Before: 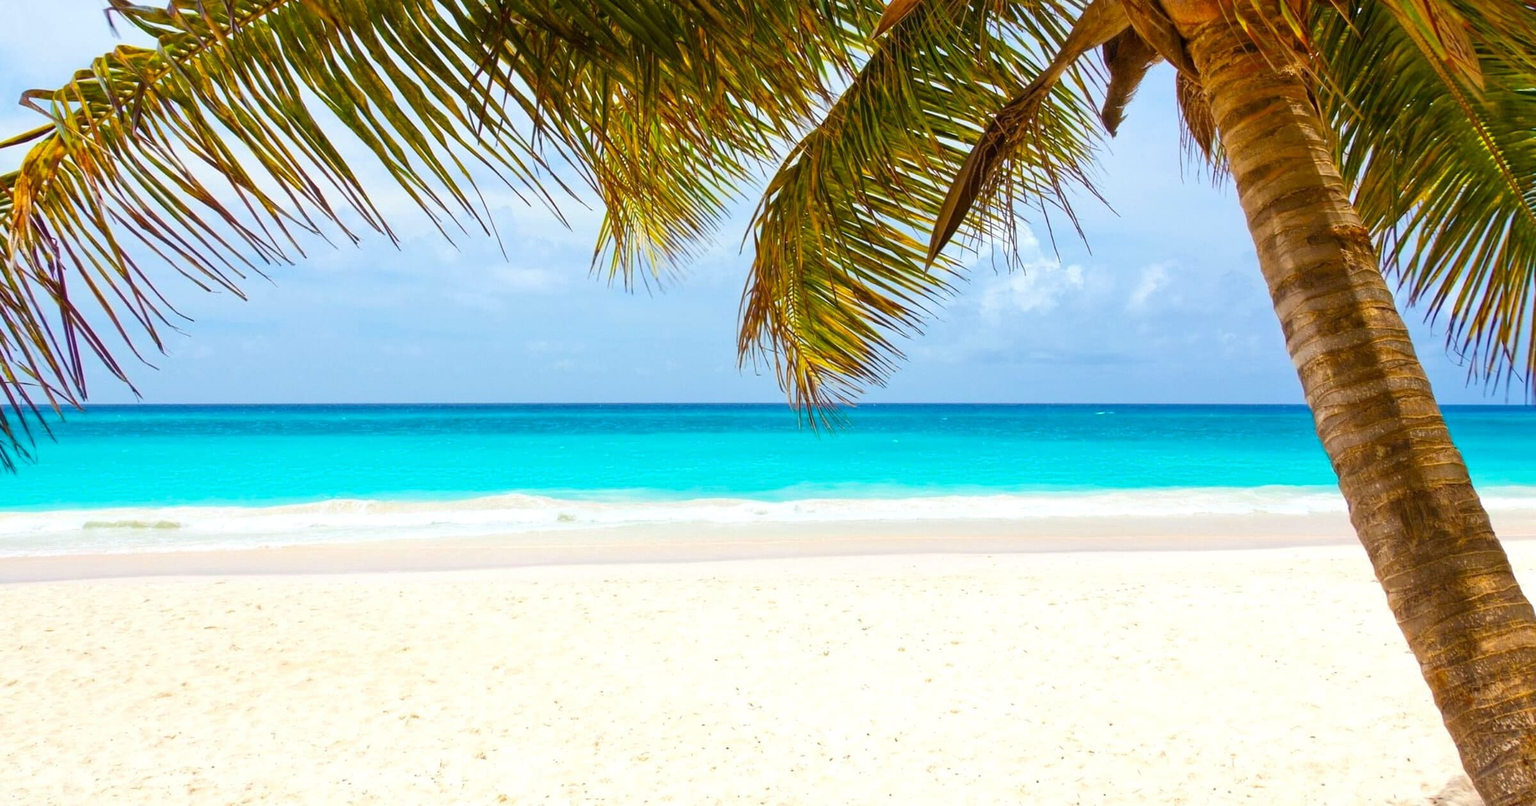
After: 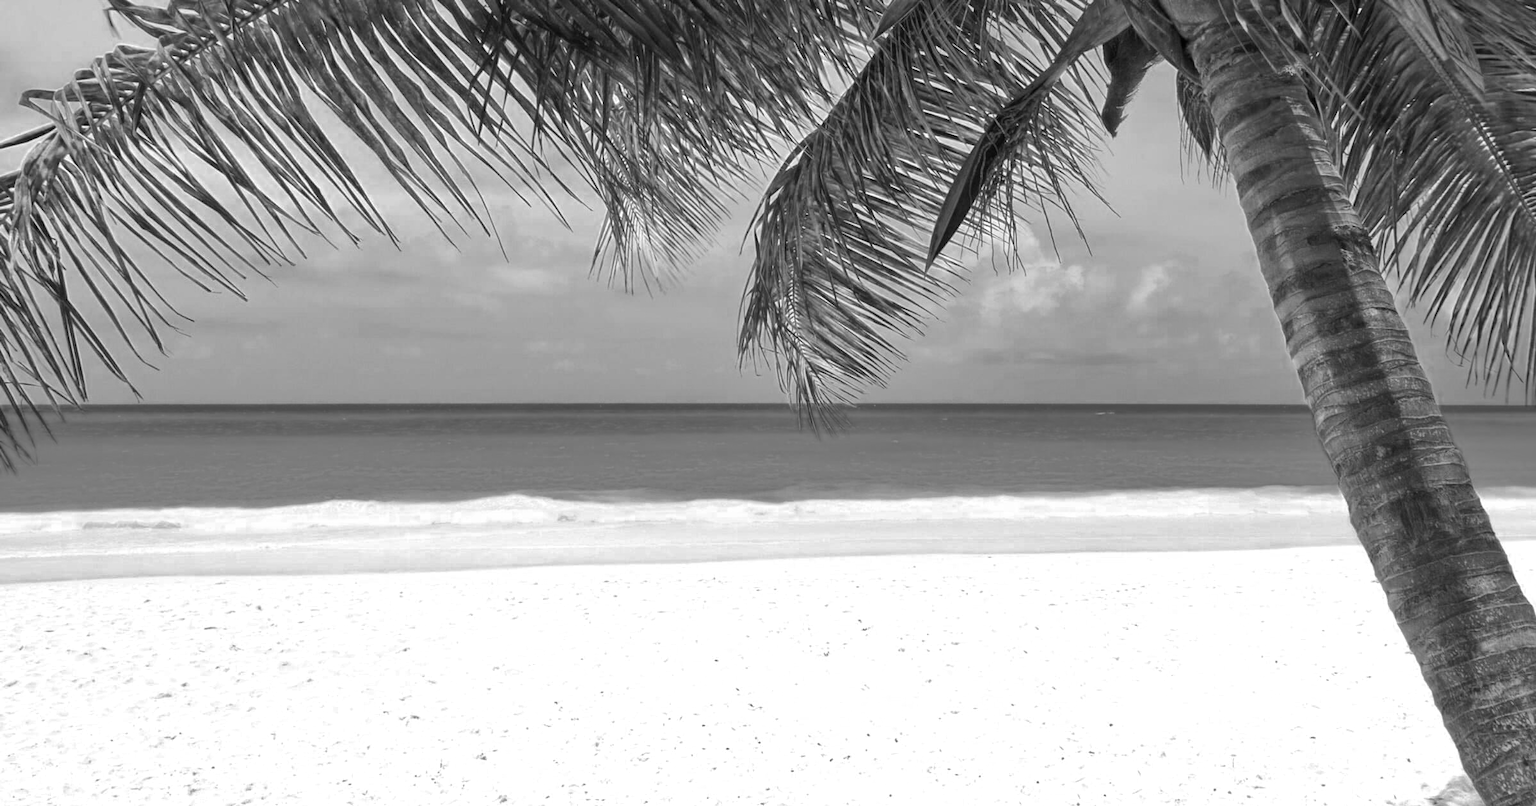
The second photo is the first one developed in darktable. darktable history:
shadows and highlights: shadows 30.19
color zones: curves: ch0 [(0.002, 0.593) (0.143, 0.417) (0.285, 0.541) (0.455, 0.289) (0.608, 0.327) (0.727, 0.283) (0.869, 0.571) (1, 0.603)]; ch1 [(0, 0) (0.143, 0) (0.286, 0) (0.429, 0) (0.571, 0) (0.714, 0) (0.857, 0)]
color balance rgb: shadows lift › chroma 1.042%, shadows lift › hue 30.69°, global offset › hue 169.77°, perceptual saturation grading › global saturation 20%, perceptual saturation grading › highlights -25.413%, perceptual saturation grading › shadows 25.927%, global vibrance 6.046%
color correction: highlights a* -5.33, highlights b* 9.8, shadows a* 9.34, shadows b* 24.24
